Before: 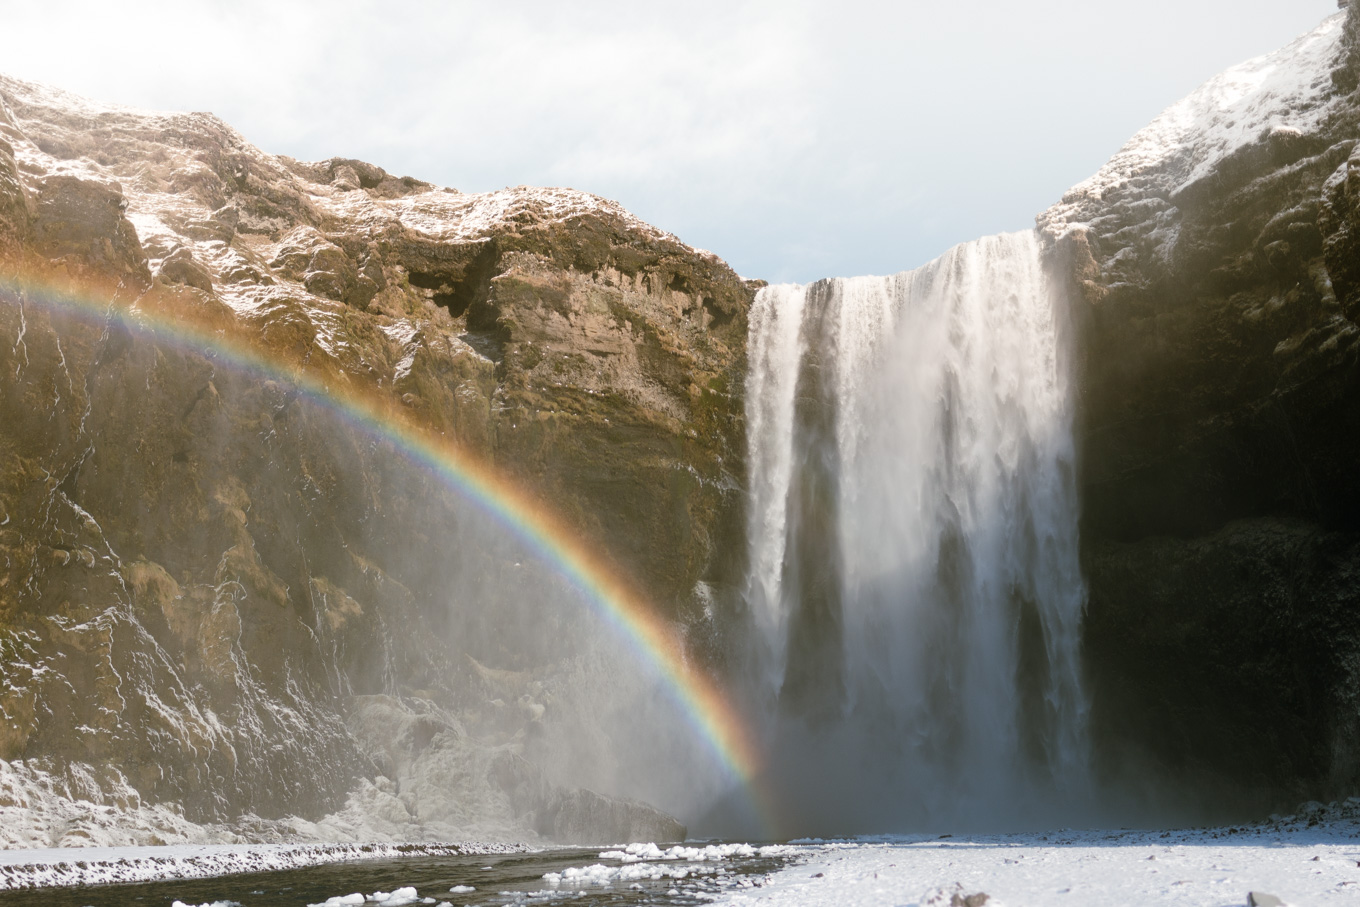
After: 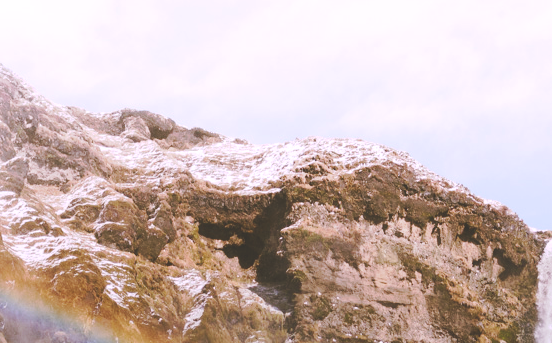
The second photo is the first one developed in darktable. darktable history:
crop: left 15.452%, top 5.459%, right 43.956%, bottom 56.62%
white balance: red 1.042, blue 1.17
tone curve: curves: ch0 [(0, 0) (0.003, 0.174) (0.011, 0.178) (0.025, 0.182) (0.044, 0.185) (0.069, 0.191) (0.1, 0.194) (0.136, 0.199) (0.177, 0.219) (0.224, 0.246) (0.277, 0.284) (0.335, 0.35) (0.399, 0.43) (0.468, 0.539) (0.543, 0.637) (0.623, 0.711) (0.709, 0.799) (0.801, 0.865) (0.898, 0.914) (1, 1)], preserve colors none
